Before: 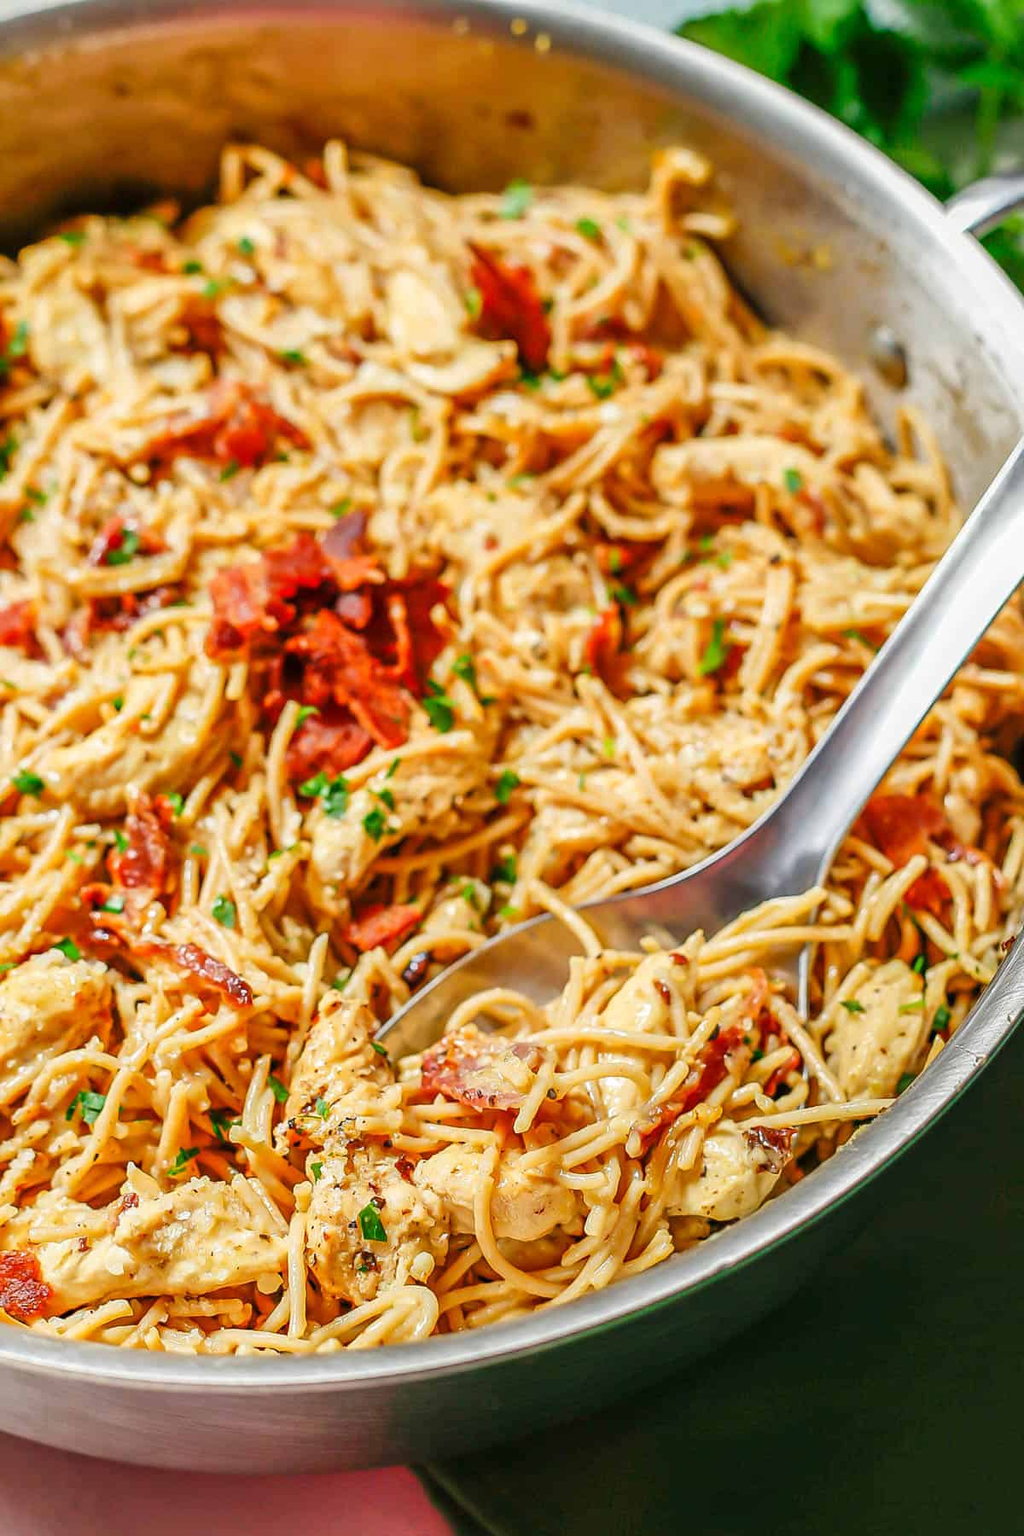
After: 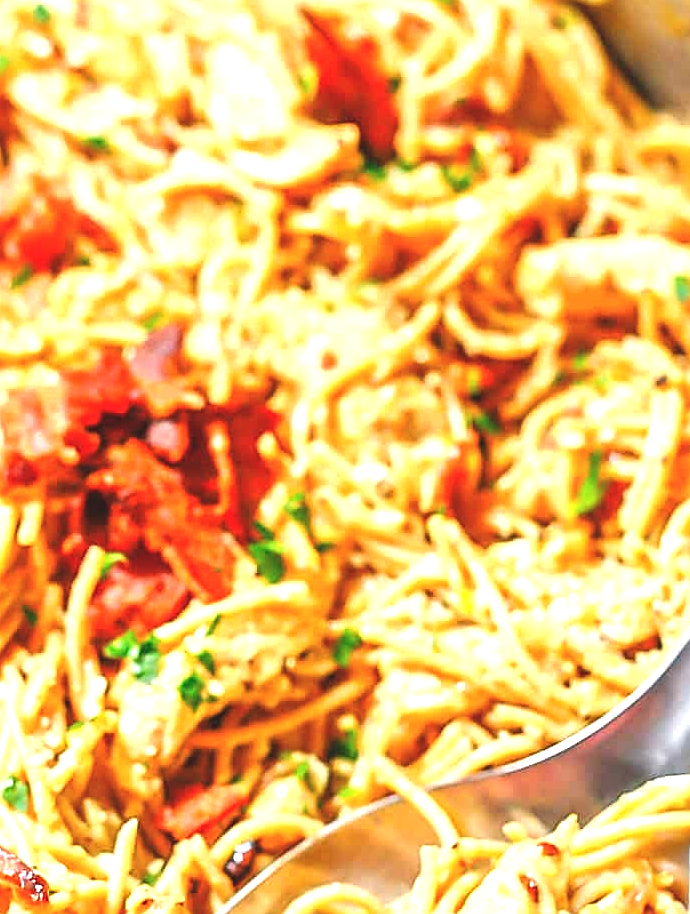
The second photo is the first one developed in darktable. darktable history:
crop: left 20.666%, top 15.293%, right 21.819%, bottom 33.9%
sharpen: on, module defaults
exposure: black level correction -0.006, exposure 1 EV, compensate highlight preservation false
